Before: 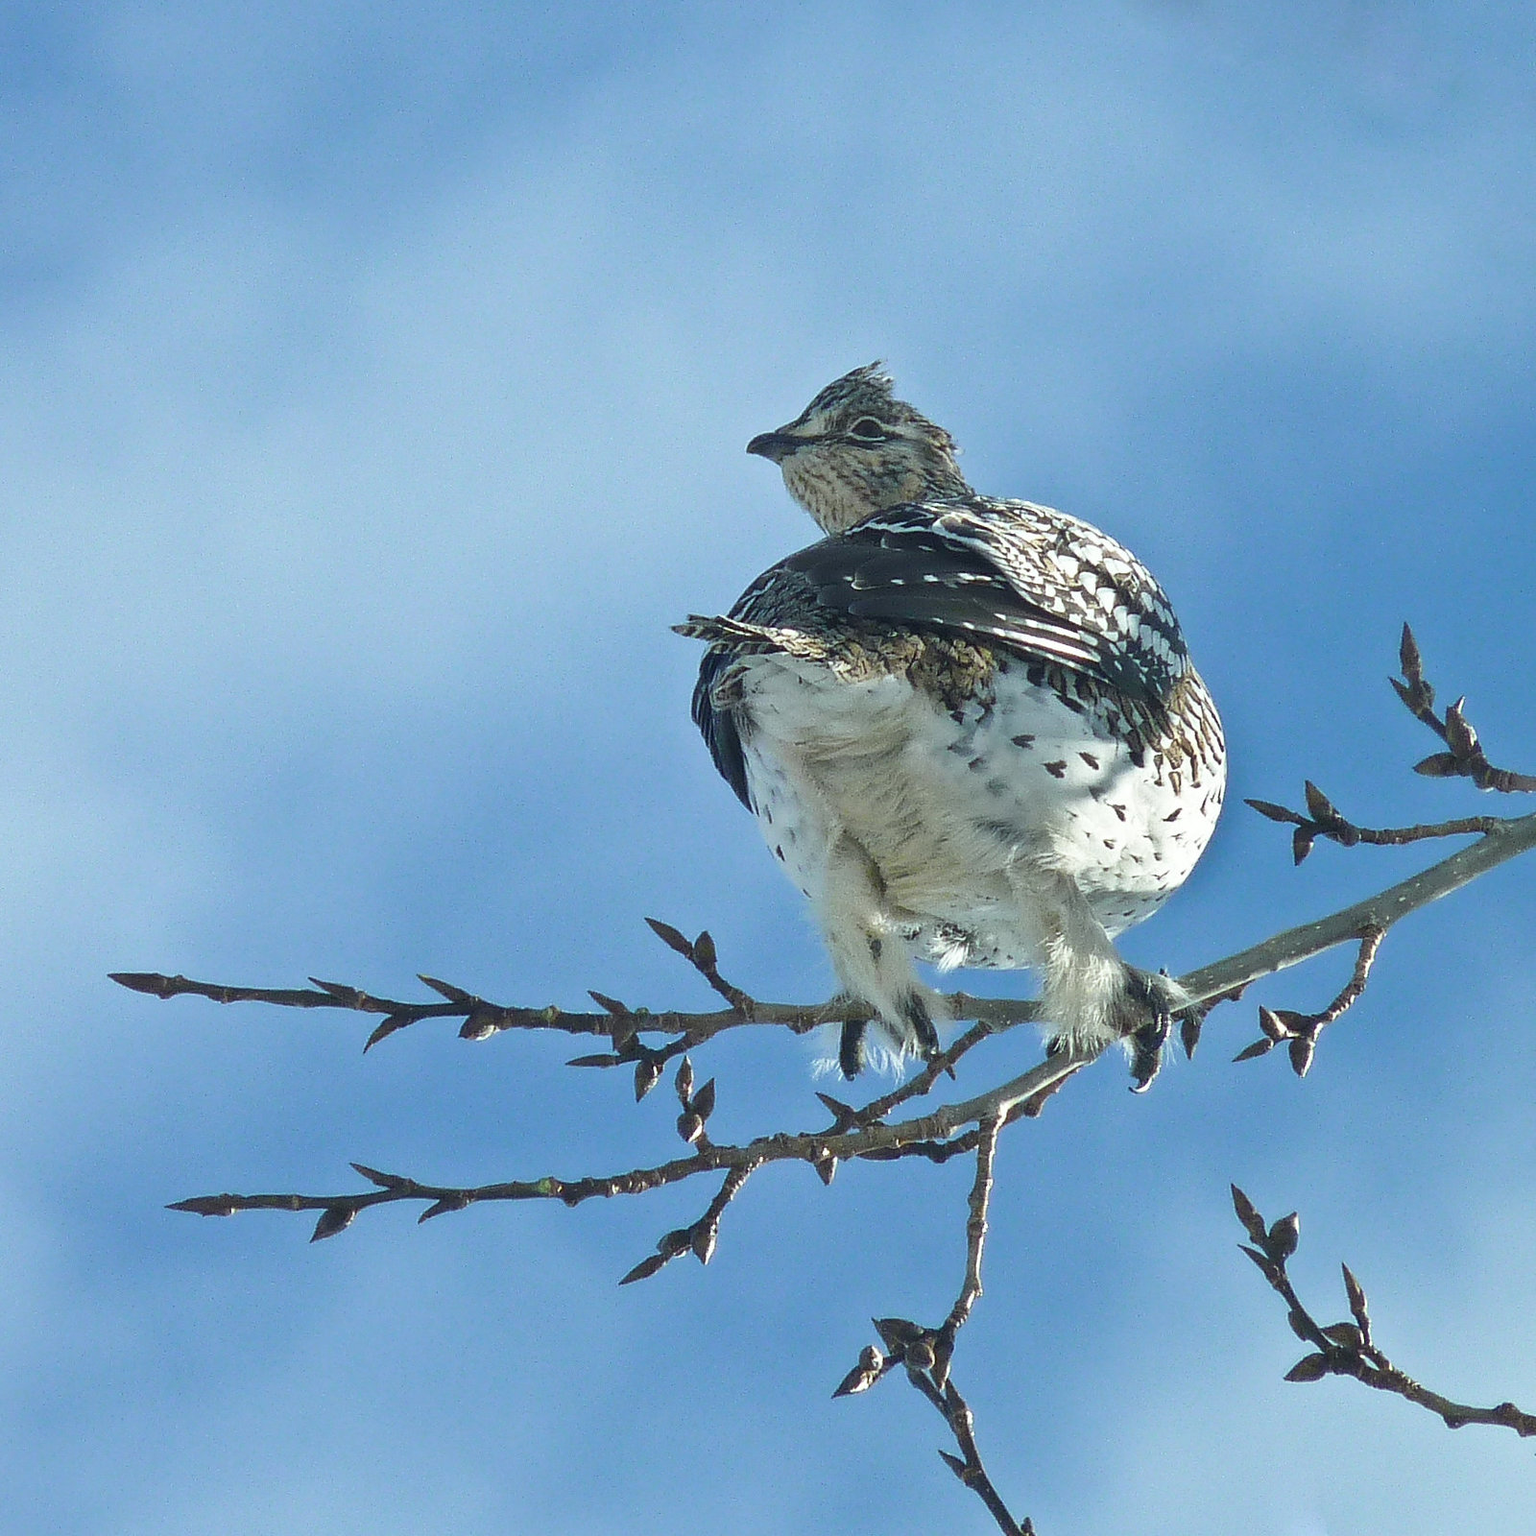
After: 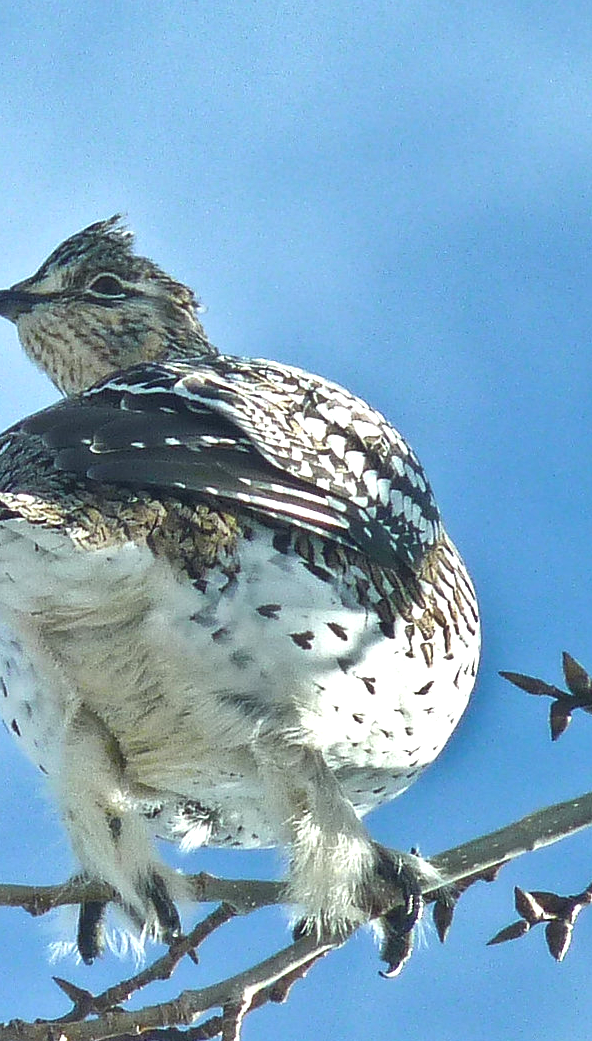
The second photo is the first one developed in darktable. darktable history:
crop and rotate: left 49.818%, top 10.091%, right 13.138%, bottom 24.807%
shadows and highlights: white point adjustment 0.895, soften with gaussian
exposure: black level correction 0, exposure 0.498 EV, compensate highlight preservation false
